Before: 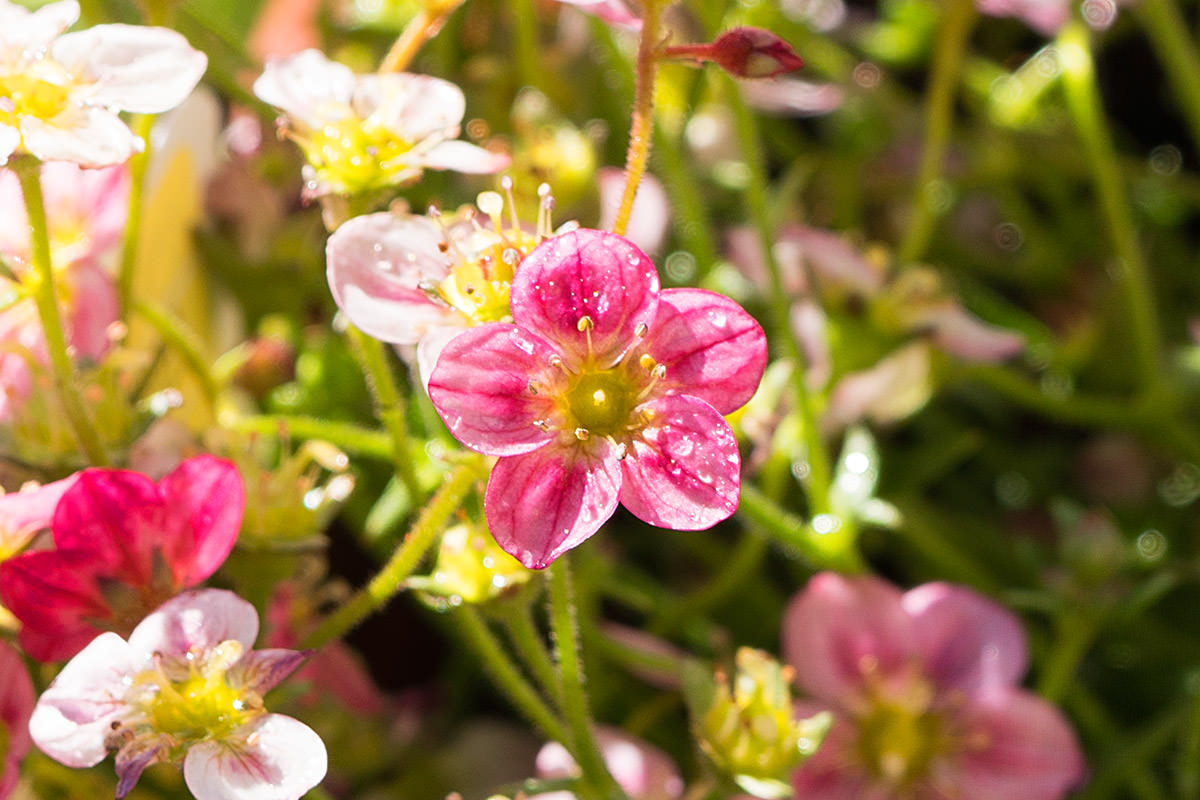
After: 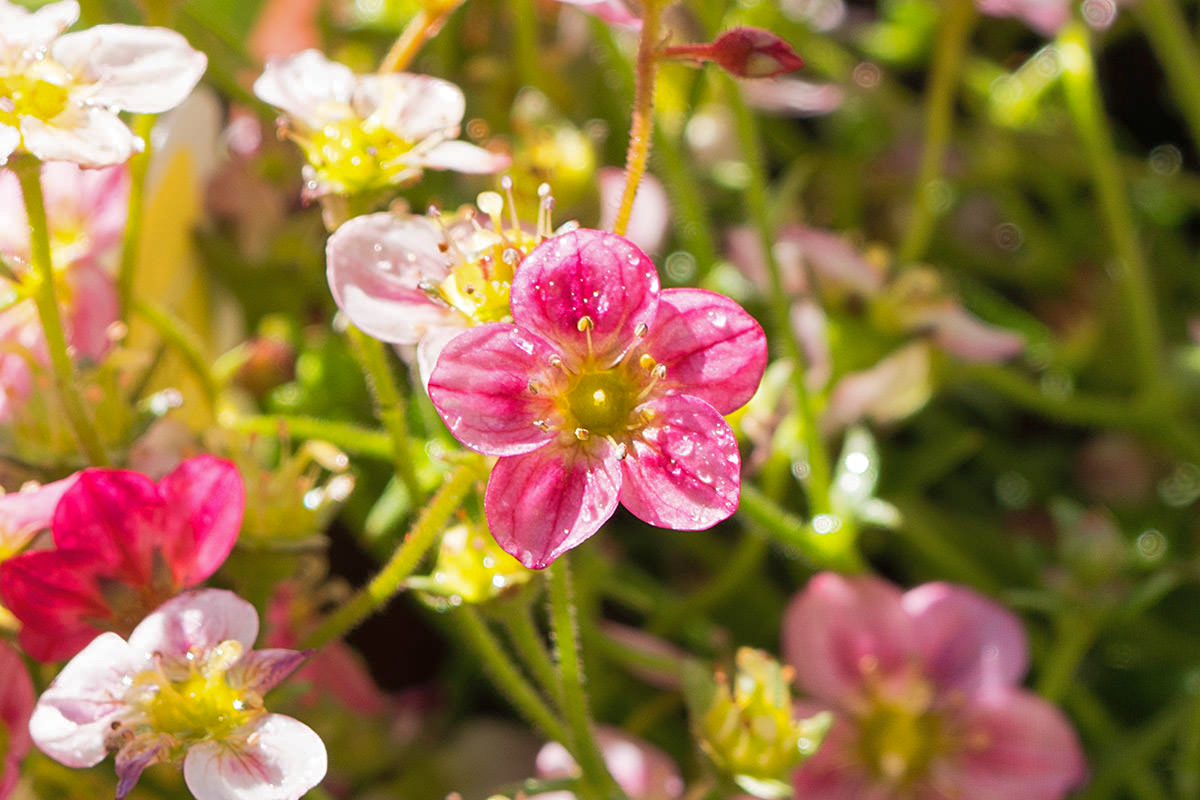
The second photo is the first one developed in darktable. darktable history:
shadows and highlights: on, module defaults
rotate and perspective: crop left 0, crop top 0
